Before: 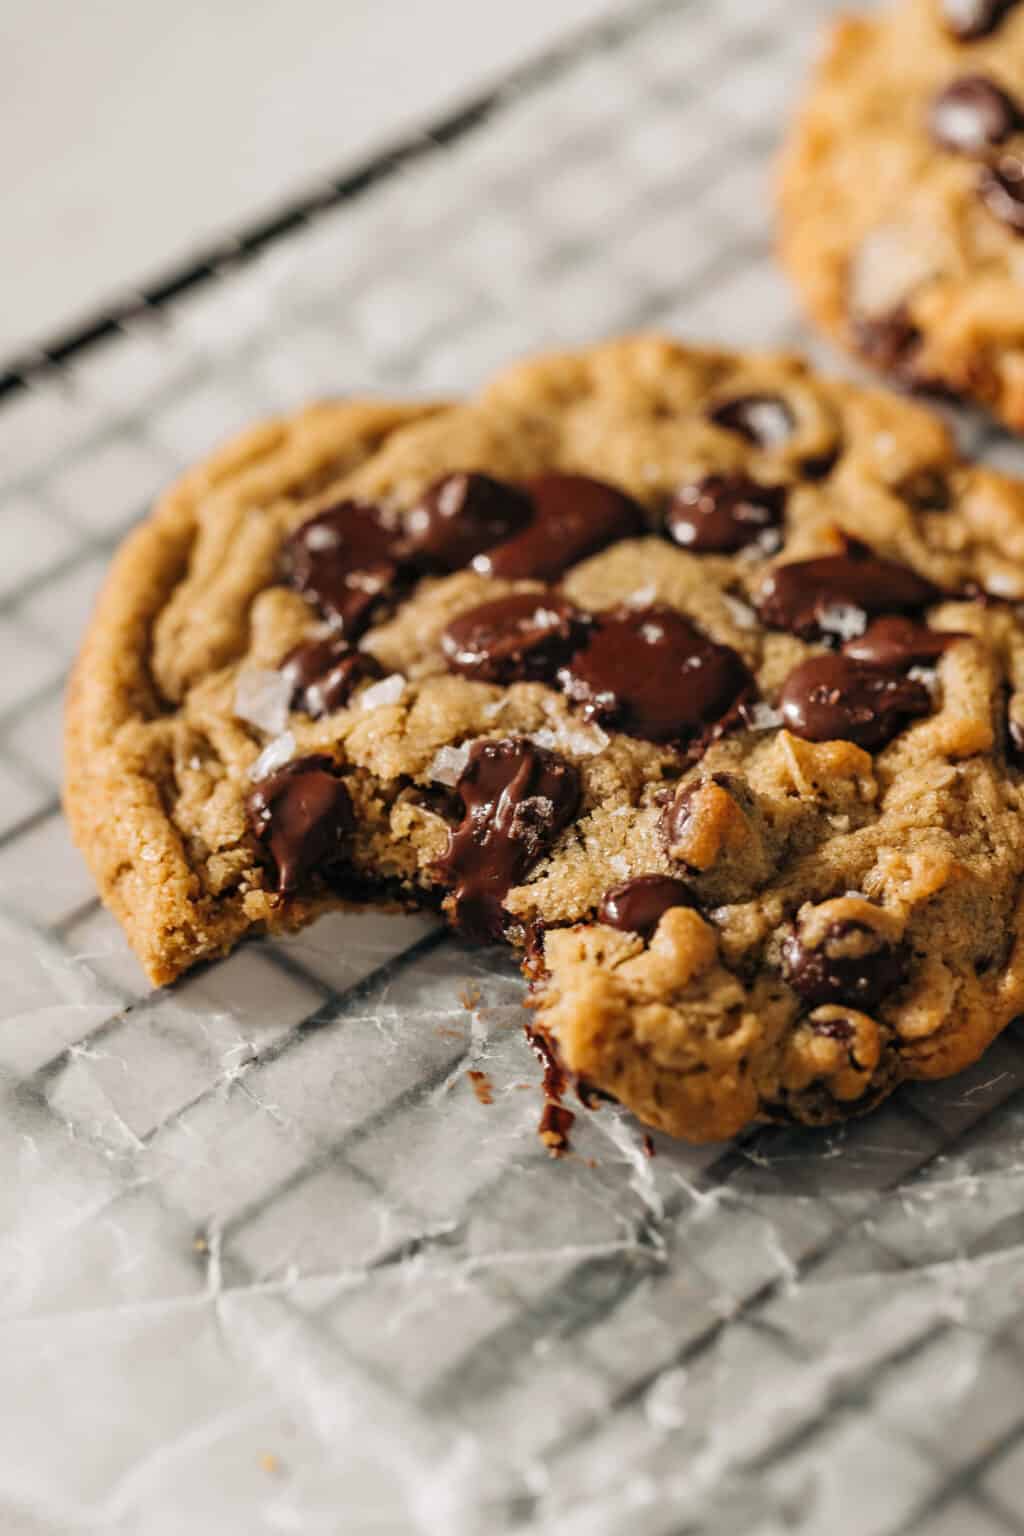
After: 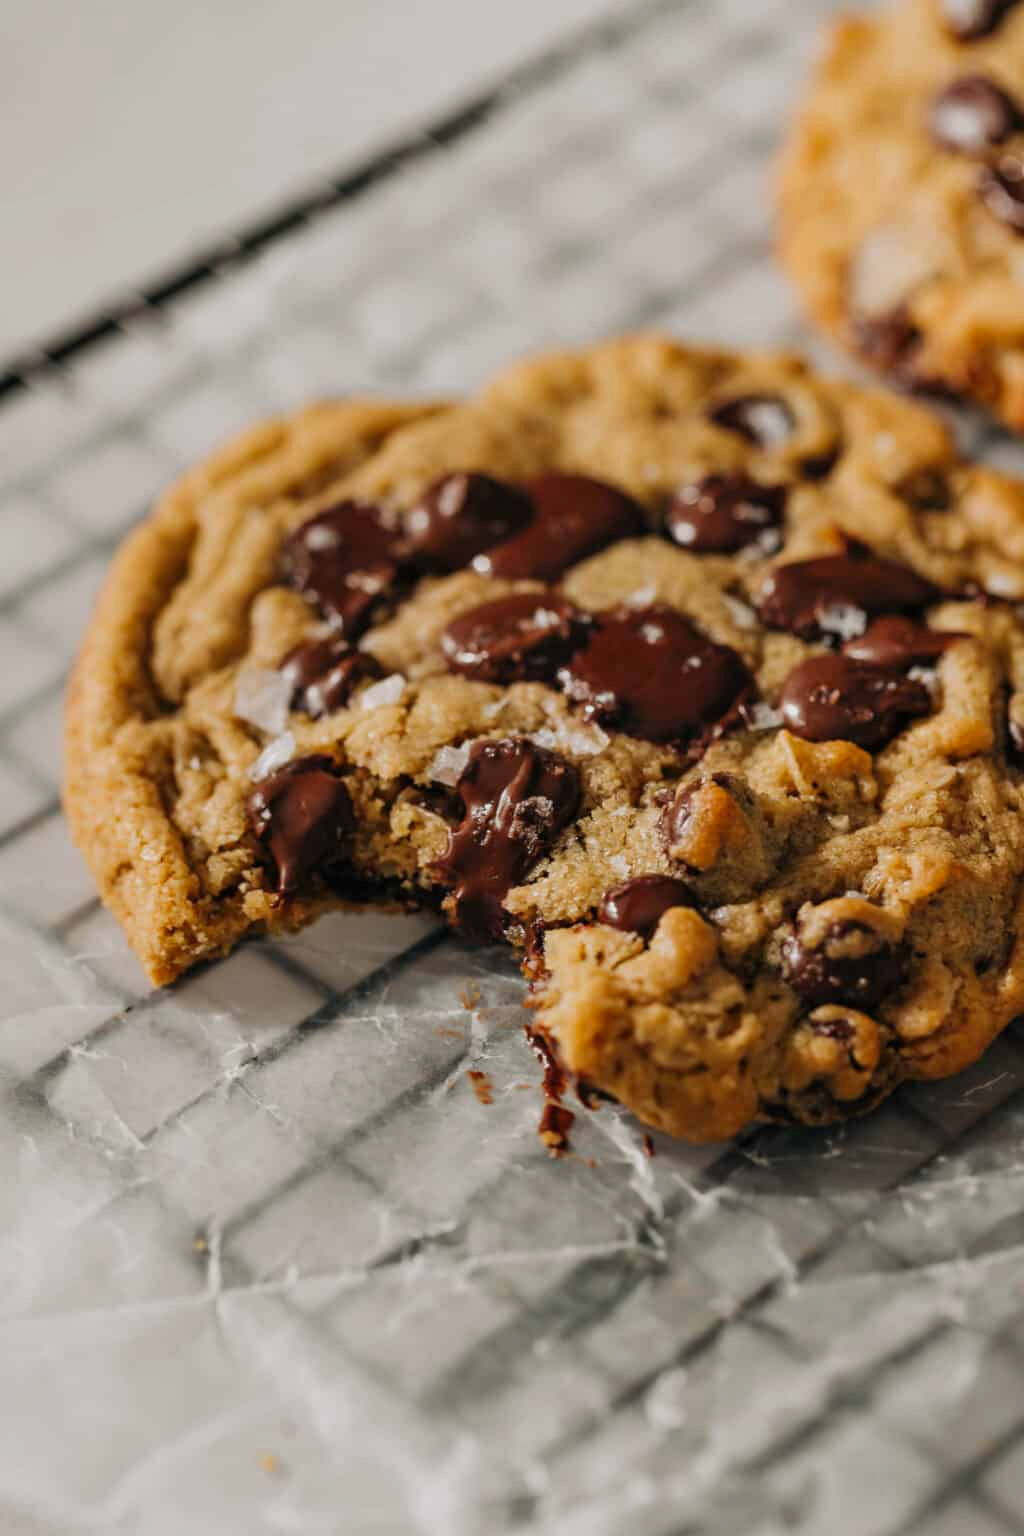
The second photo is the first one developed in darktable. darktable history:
shadows and highlights: radius 120.92, shadows 21.72, white point adjustment -9.63, highlights -13.57, soften with gaussian
